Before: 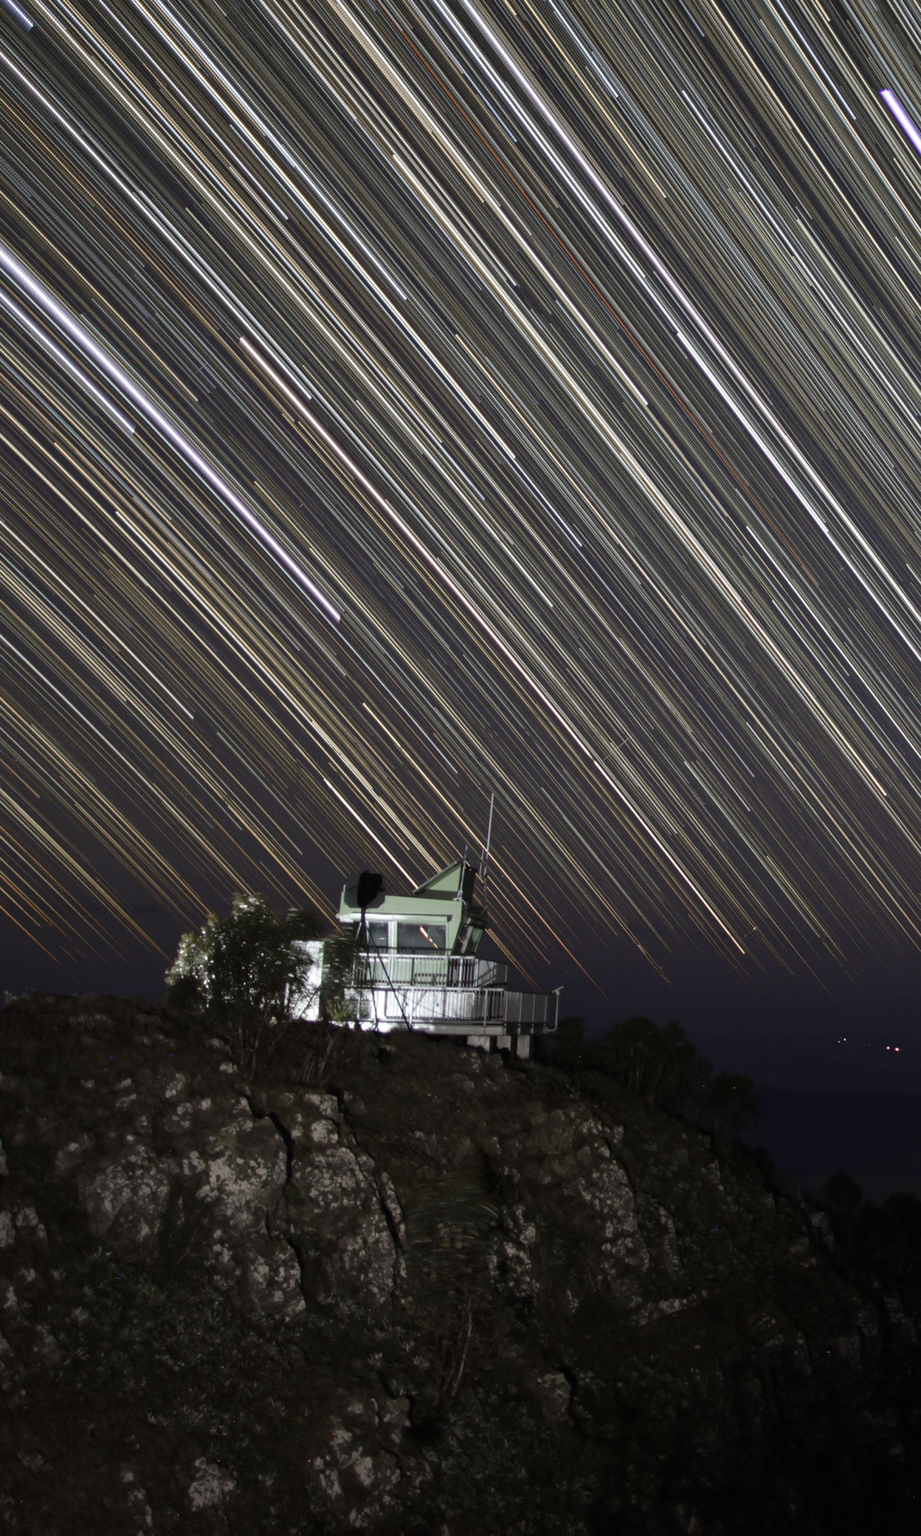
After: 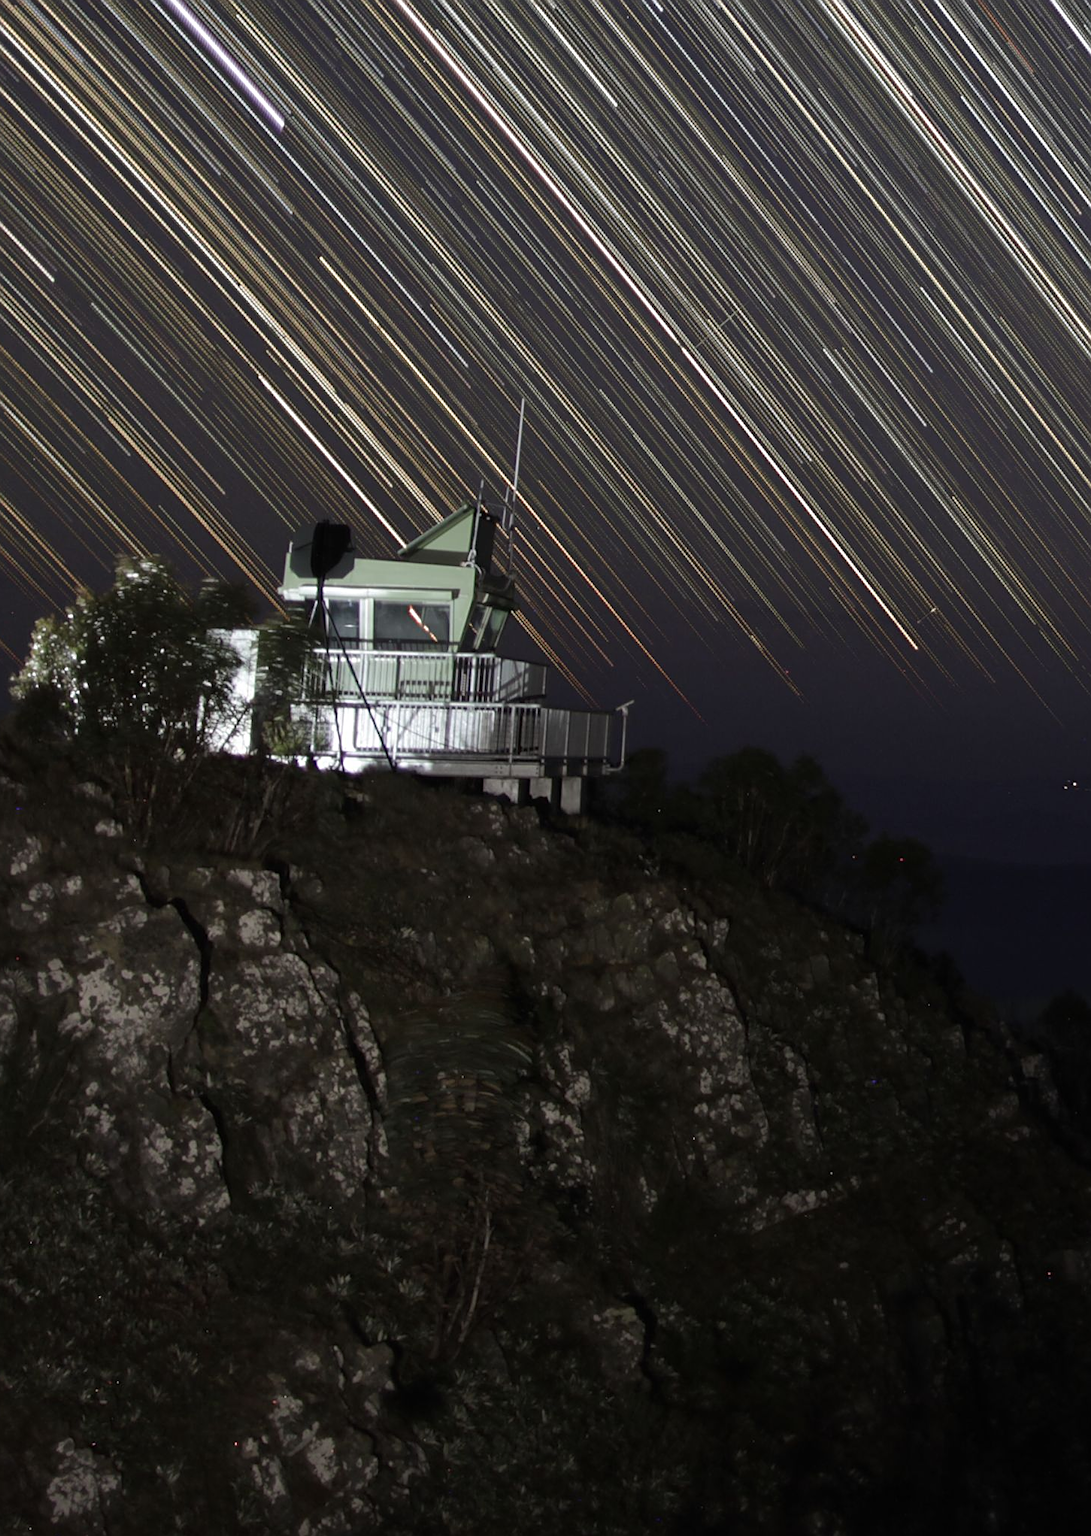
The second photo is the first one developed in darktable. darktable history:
sharpen: on, module defaults
crop and rotate: left 17.299%, top 35.115%, right 7.015%, bottom 1.024%
